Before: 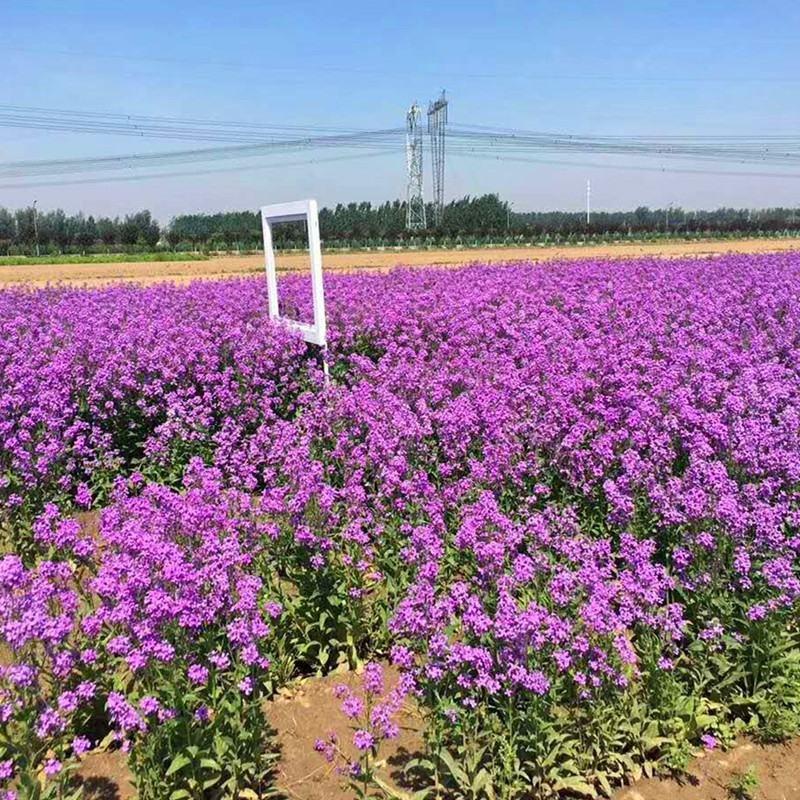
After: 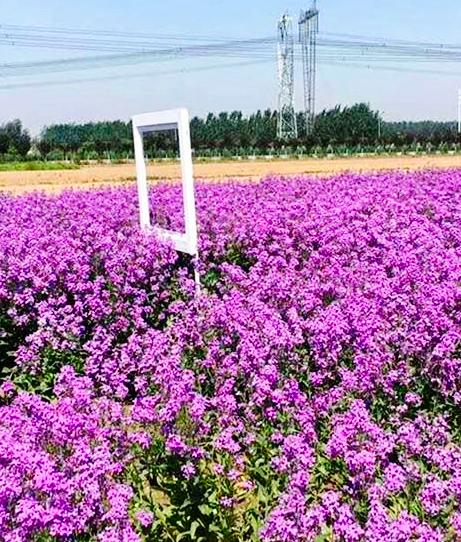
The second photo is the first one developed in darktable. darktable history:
crop: left 16.212%, top 11.443%, right 26.101%, bottom 20.805%
tone curve: curves: ch0 [(0, 0) (0.003, 0.003) (0.011, 0.005) (0.025, 0.008) (0.044, 0.012) (0.069, 0.02) (0.1, 0.031) (0.136, 0.047) (0.177, 0.088) (0.224, 0.141) (0.277, 0.222) (0.335, 0.32) (0.399, 0.422) (0.468, 0.523) (0.543, 0.623) (0.623, 0.716) (0.709, 0.796) (0.801, 0.88) (0.898, 0.958) (1, 1)], preserve colors none
